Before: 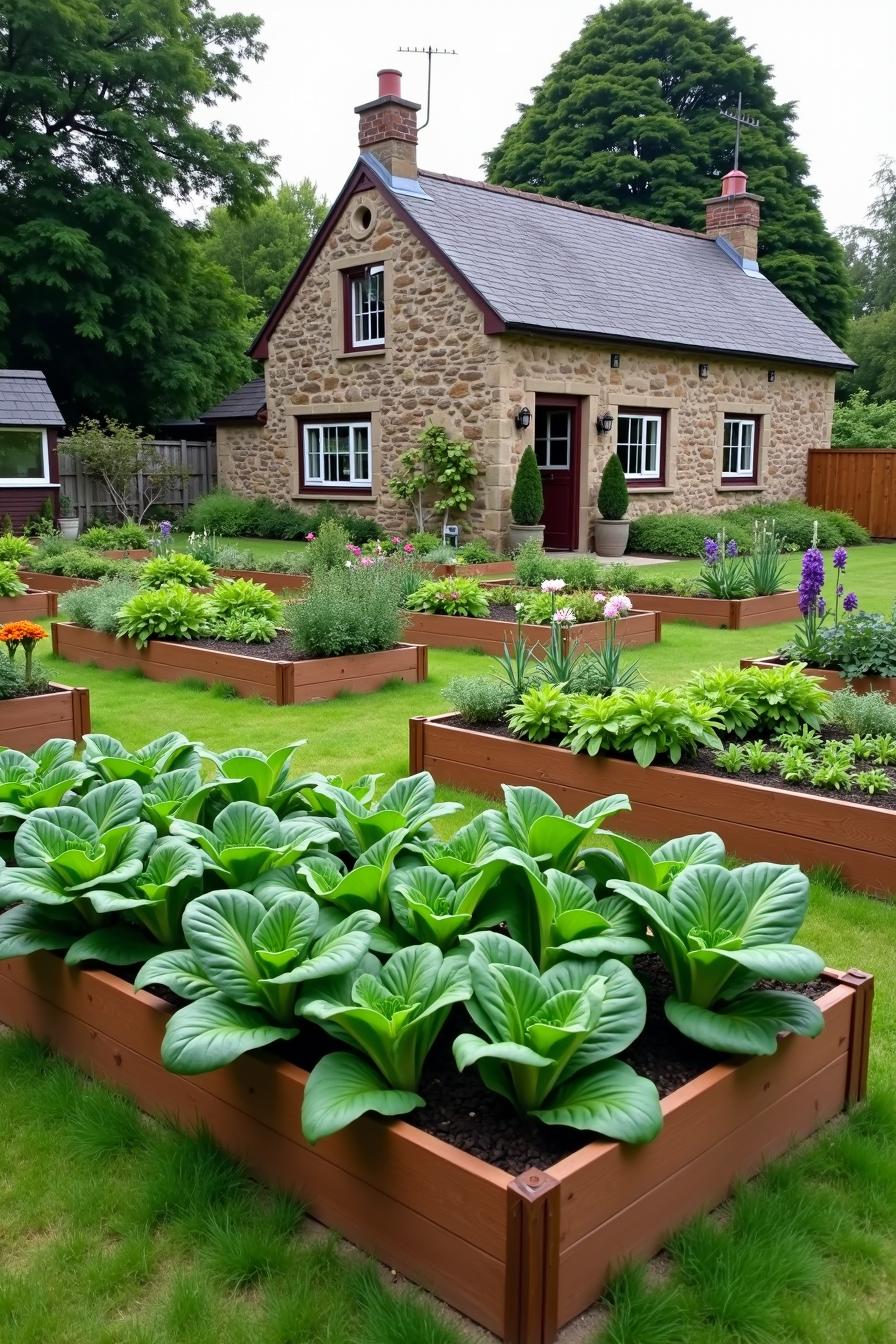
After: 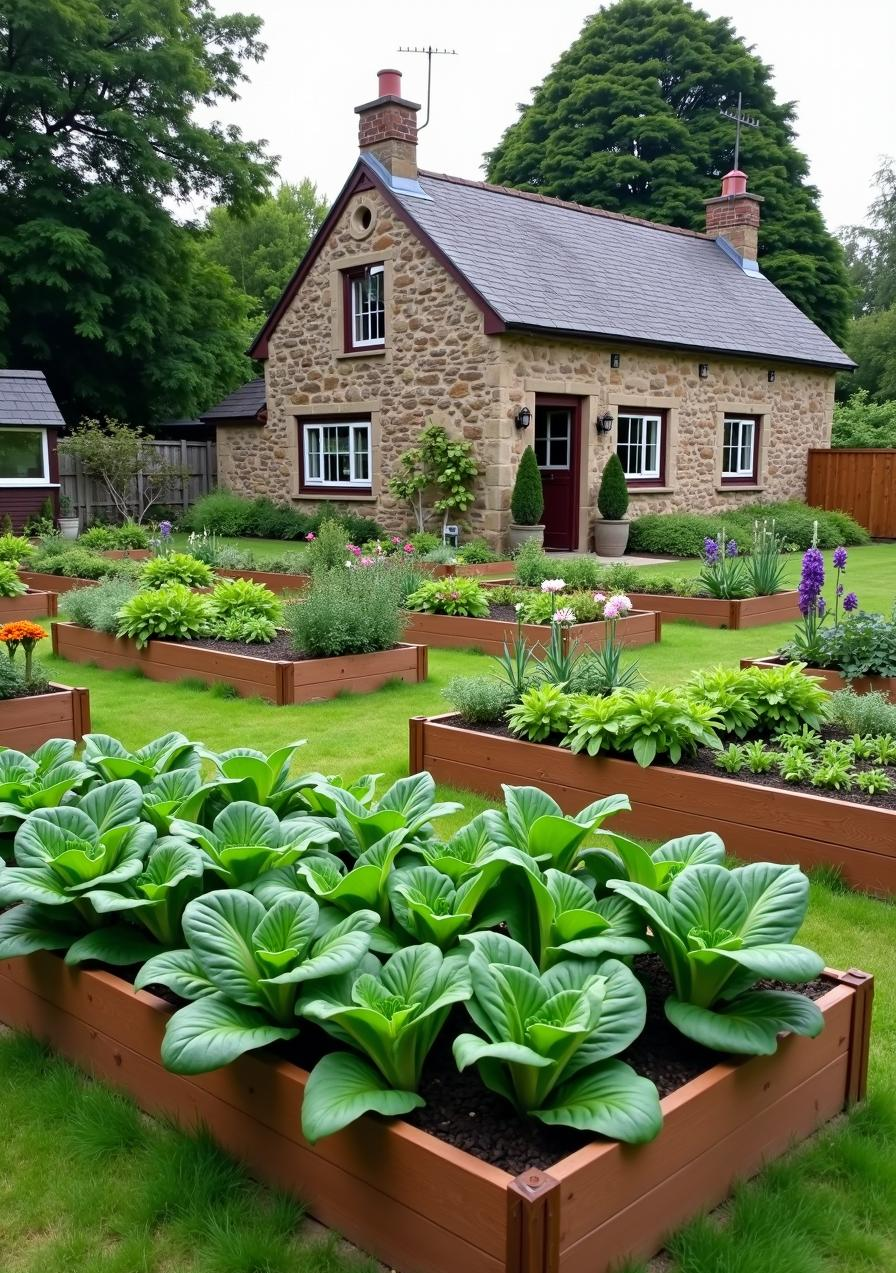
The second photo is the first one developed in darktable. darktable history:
crop and rotate: top 0.014%, bottom 5.233%
